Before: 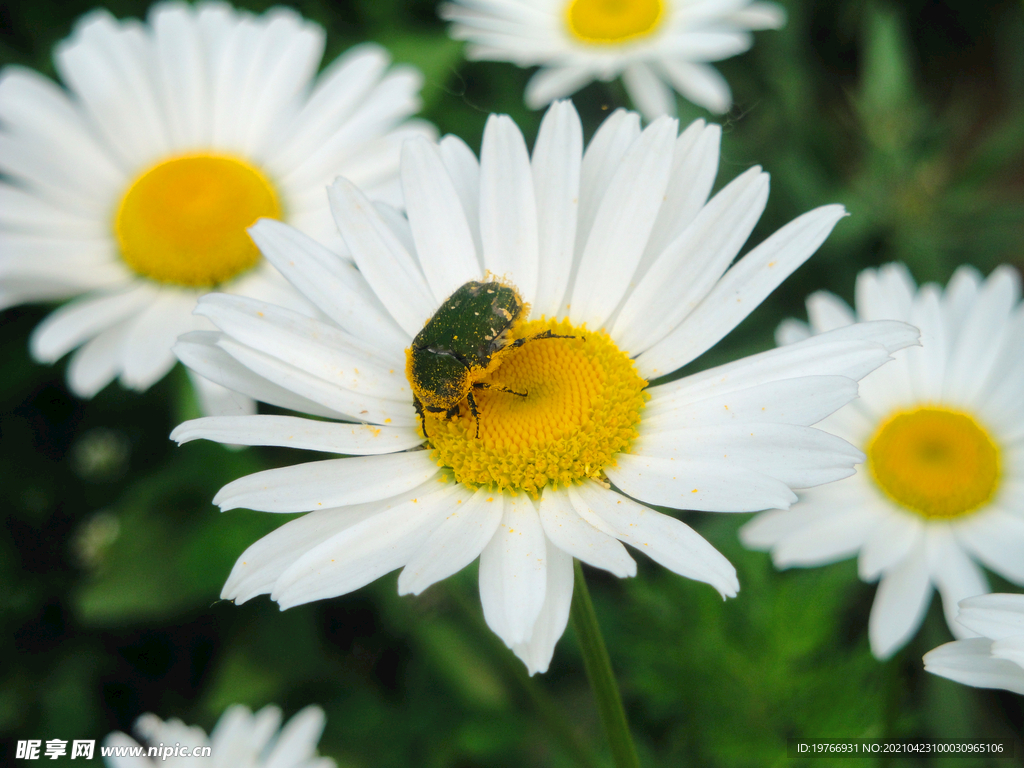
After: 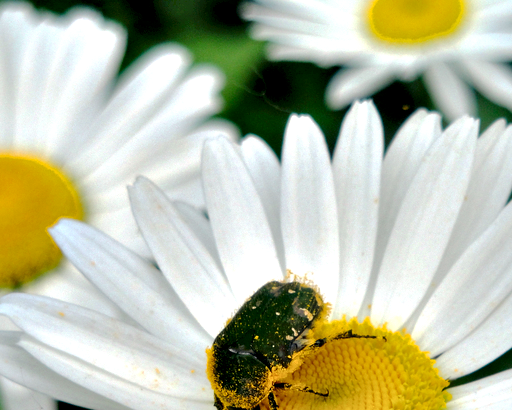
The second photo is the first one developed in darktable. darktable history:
base curve: curves: ch0 [(0, 0) (0.235, 0.266) (0.503, 0.496) (0.786, 0.72) (1, 1)], preserve colors none
crop: left 19.453%, right 30.453%, bottom 46.492%
local contrast: mode bilateral grid, contrast 25, coarseness 59, detail 152%, midtone range 0.2
contrast equalizer: octaves 7, y [[0.6 ×6], [0.55 ×6], [0 ×6], [0 ×6], [0 ×6]]
